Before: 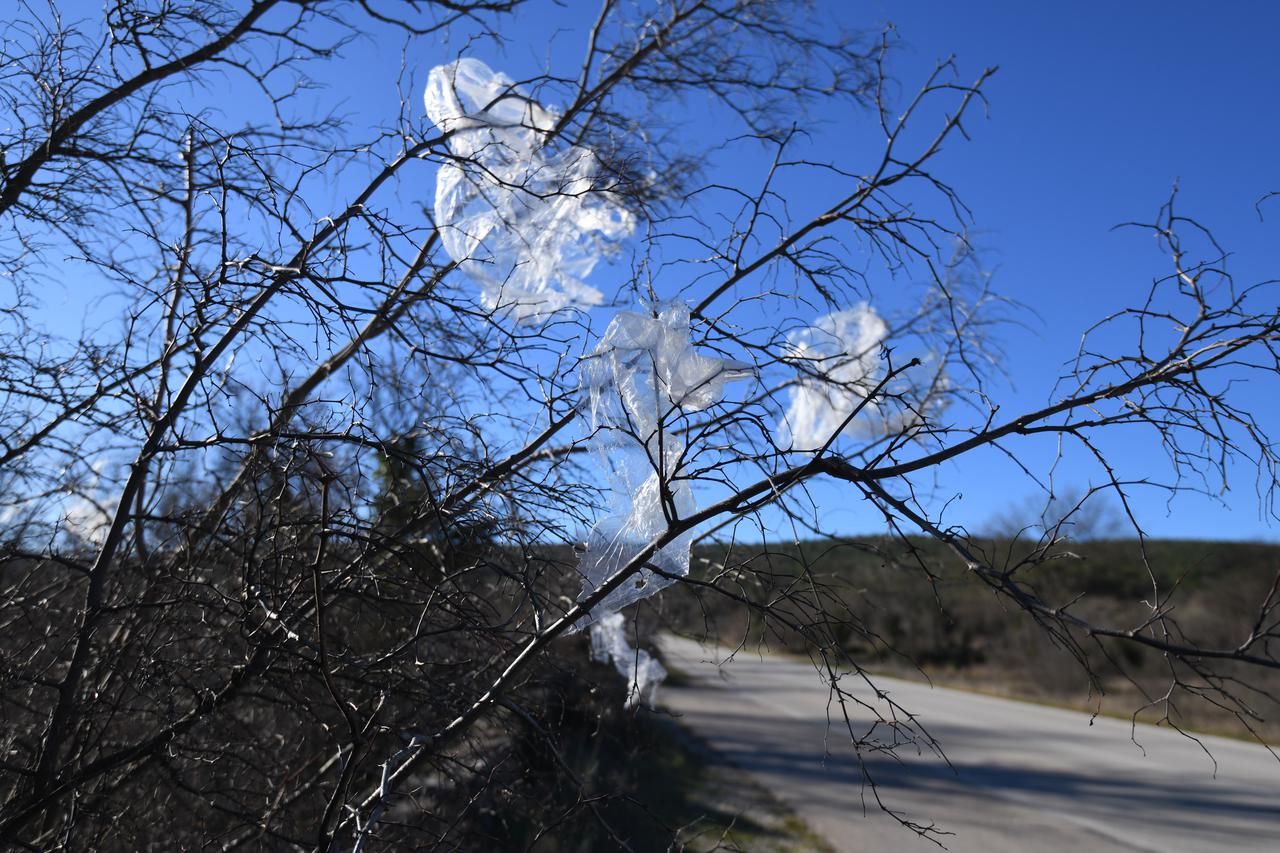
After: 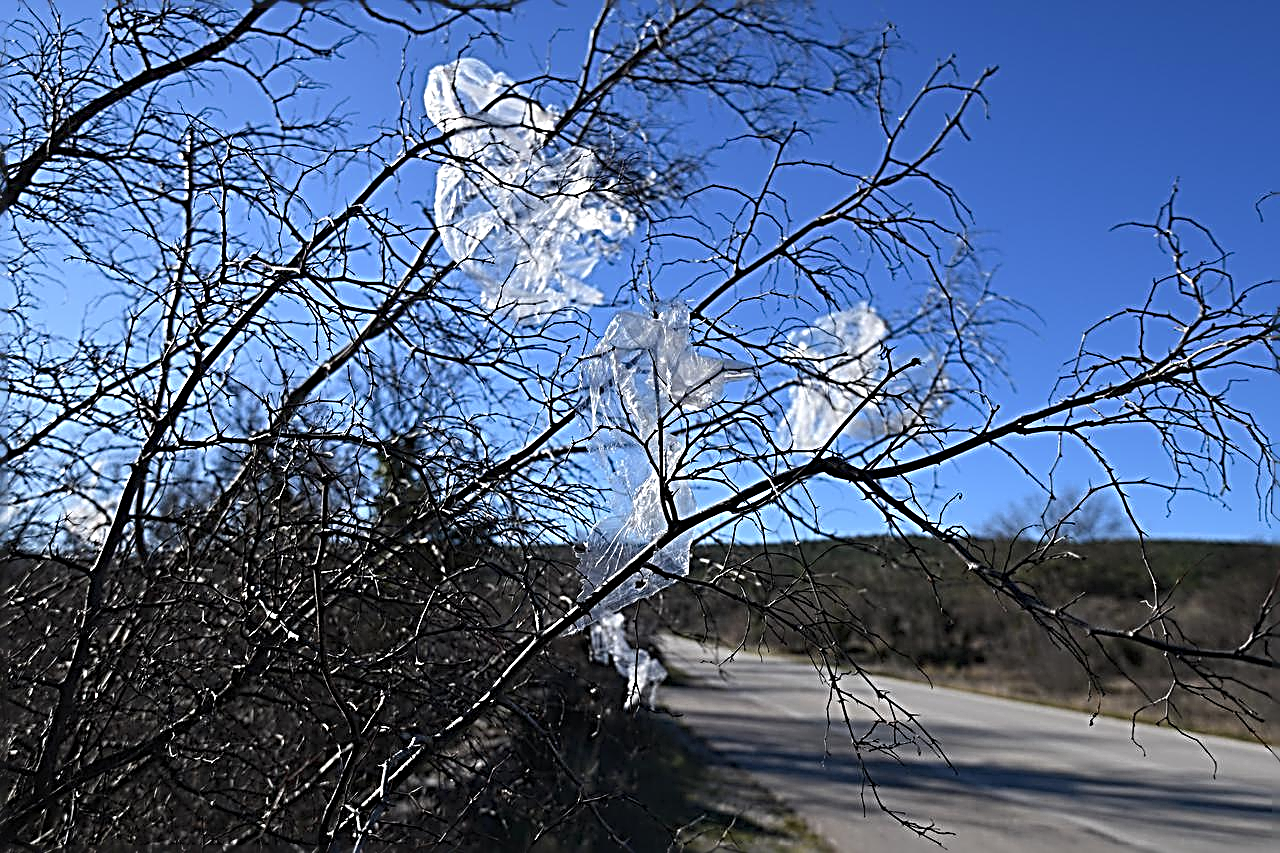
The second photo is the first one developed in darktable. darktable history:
color zones: curves: ch0 [(0, 0.558) (0.143, 0.559) (0.286, 0.529) (0.429, 0.505) (0.571, 0.5) (0.714, 0.5) (0.857, 0.5) (1, 0.558)]; ch1 [(0, 0.469) (0.01, 0.469) (0.12, 0.446) (0.248, 0.469) (0.5, 0.5) (0.748, 0.5) (0.99, 0.469) (1, 0.469)]
sharpen: radius 3.198, amount 1.72
